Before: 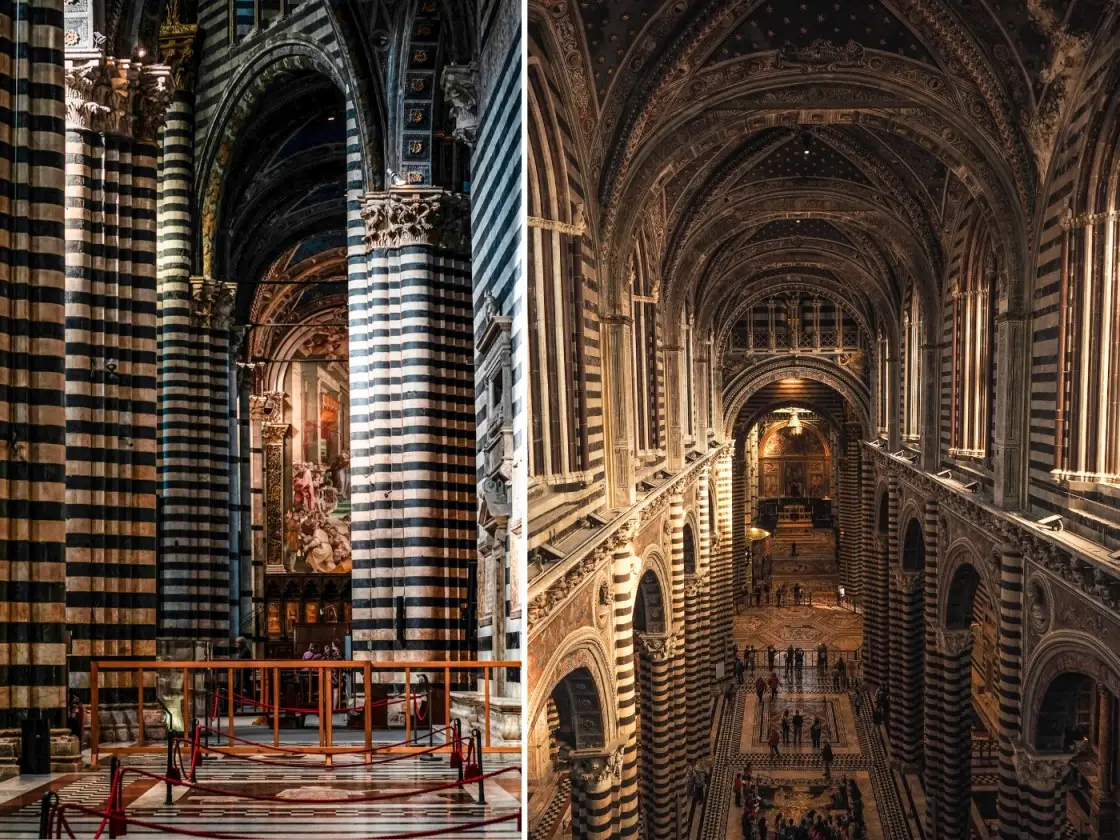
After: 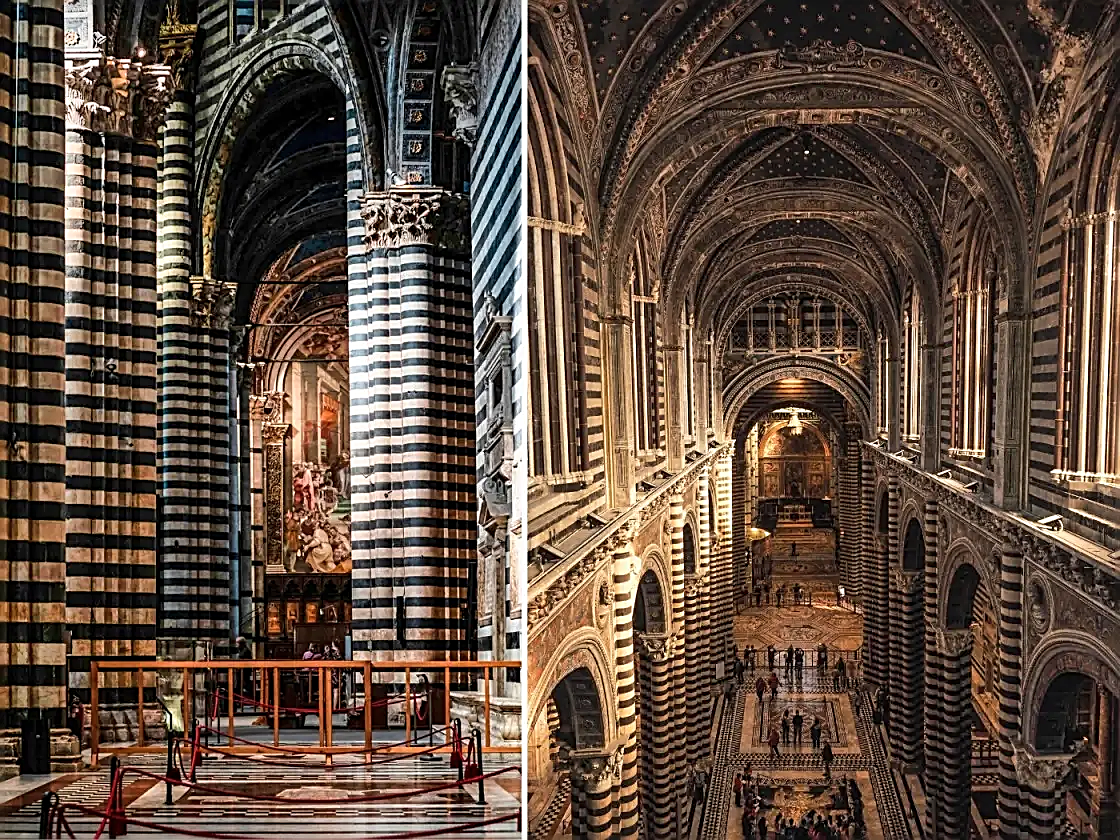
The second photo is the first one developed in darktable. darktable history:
shadows and highlights: soften with gaussian
sharpen: amount 0.897
